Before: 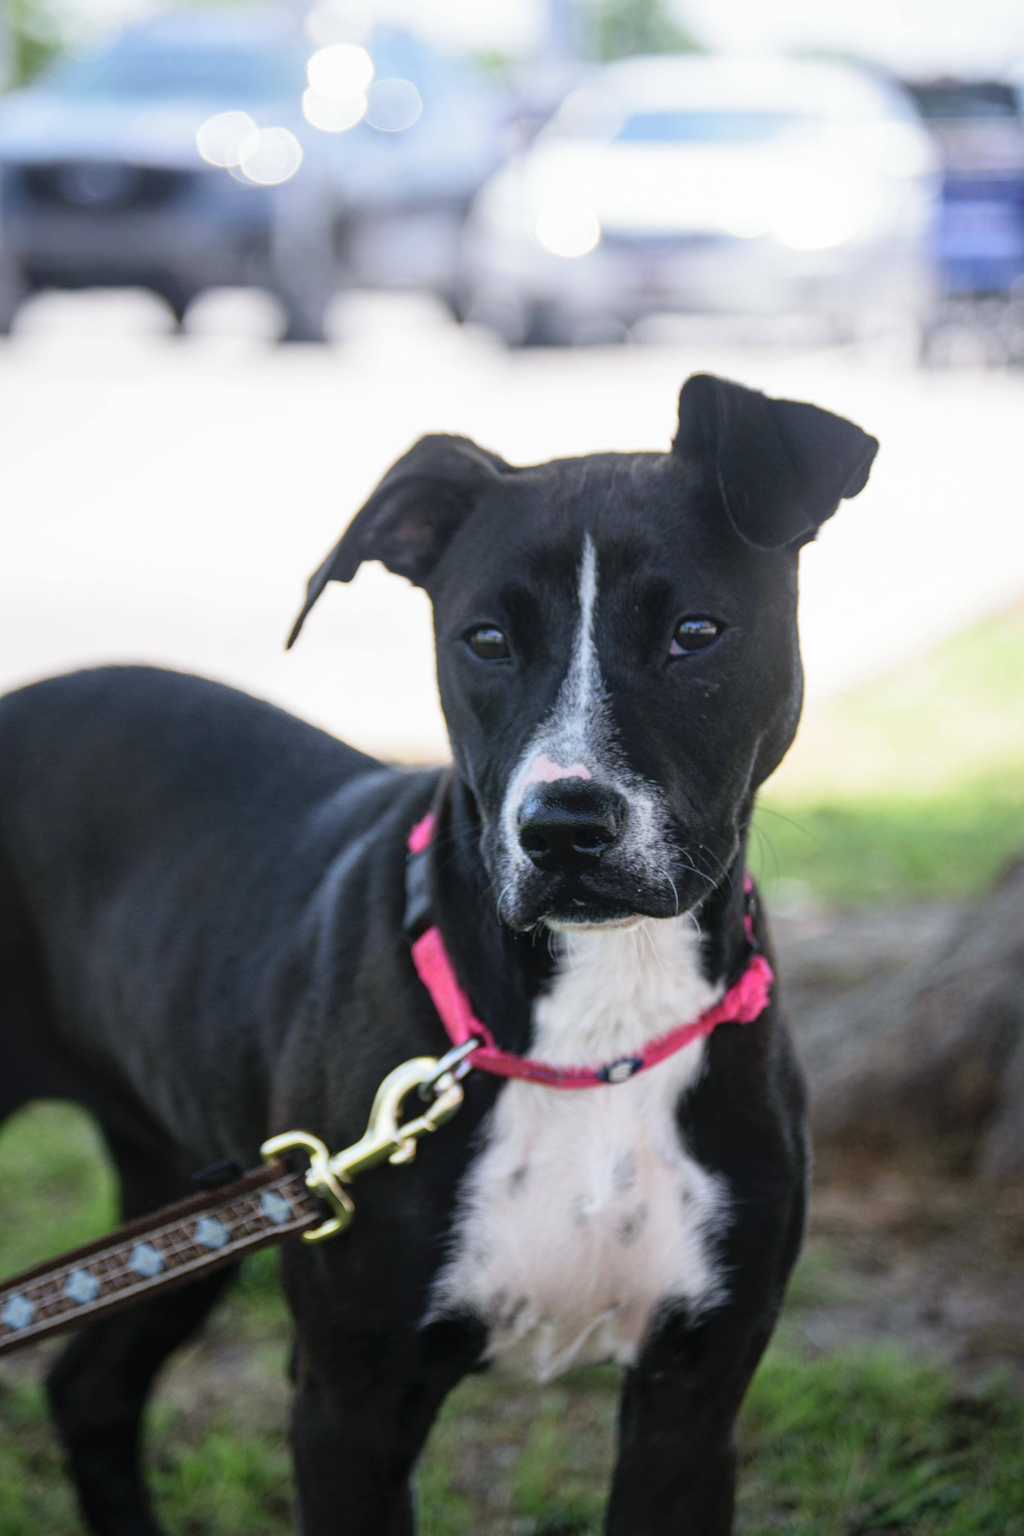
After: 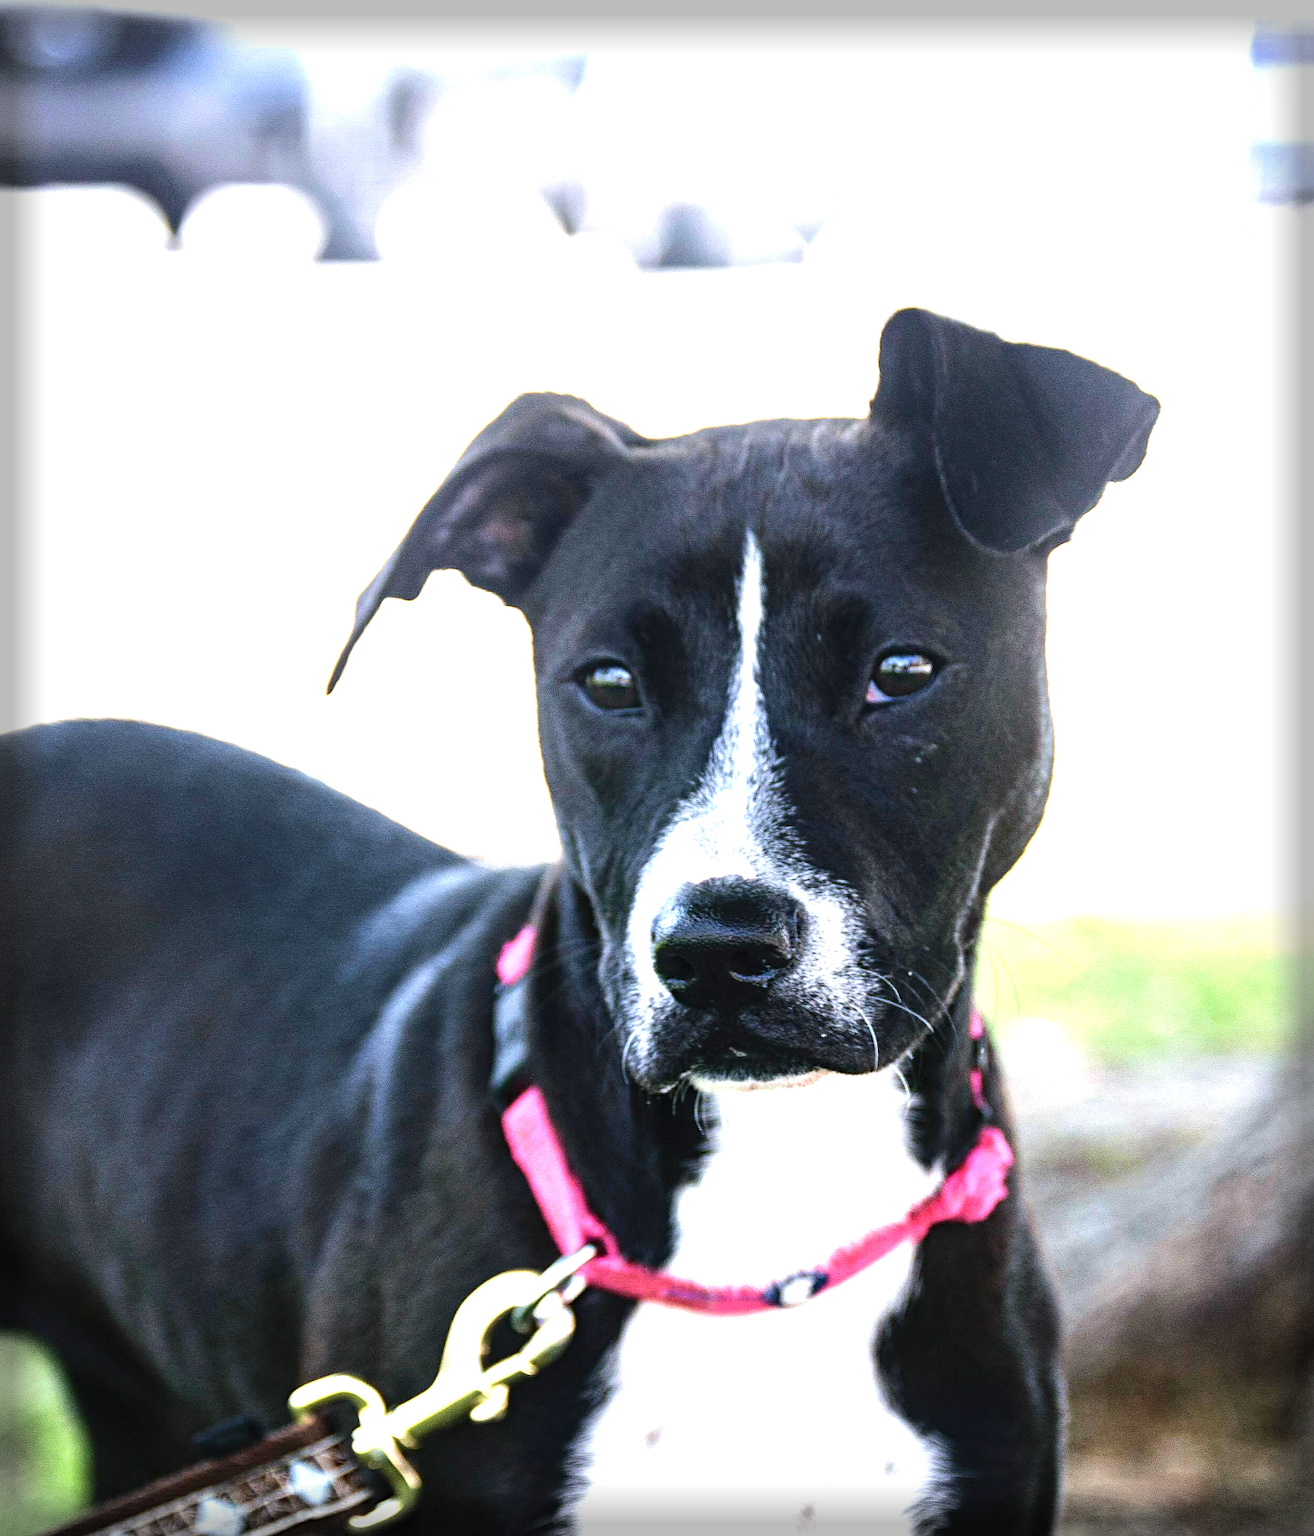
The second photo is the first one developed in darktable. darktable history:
vignetting: fall-off start 93.07%, fall-off radius 5.15%, automatic ratio true, width/height ratio 1.331, shape 0.05
crop: left 5.479%, top 10.211%, right 3.487%, bottom 18.899%
tone equalizer: -8 EV -0.788 EV, -7 EV -0.715 EV, -6 EV -0.561 EV, -5 EV -0.421 EV, -3 EV 0.37 EV, -2 EV 0.6 EV, -1 EV 0.695 EV, +0 EV 0.762 EV, edges refinement/feathering 500, mask exposure compensation -1.57 EV, preserve details no
exposure: black level correction 0, exposure 1.001 EV, compensate highlight preservation false
velvia: on, module defaults
haze removal: compatibility mode true, adaptive false
sharpen: on, module defaults
